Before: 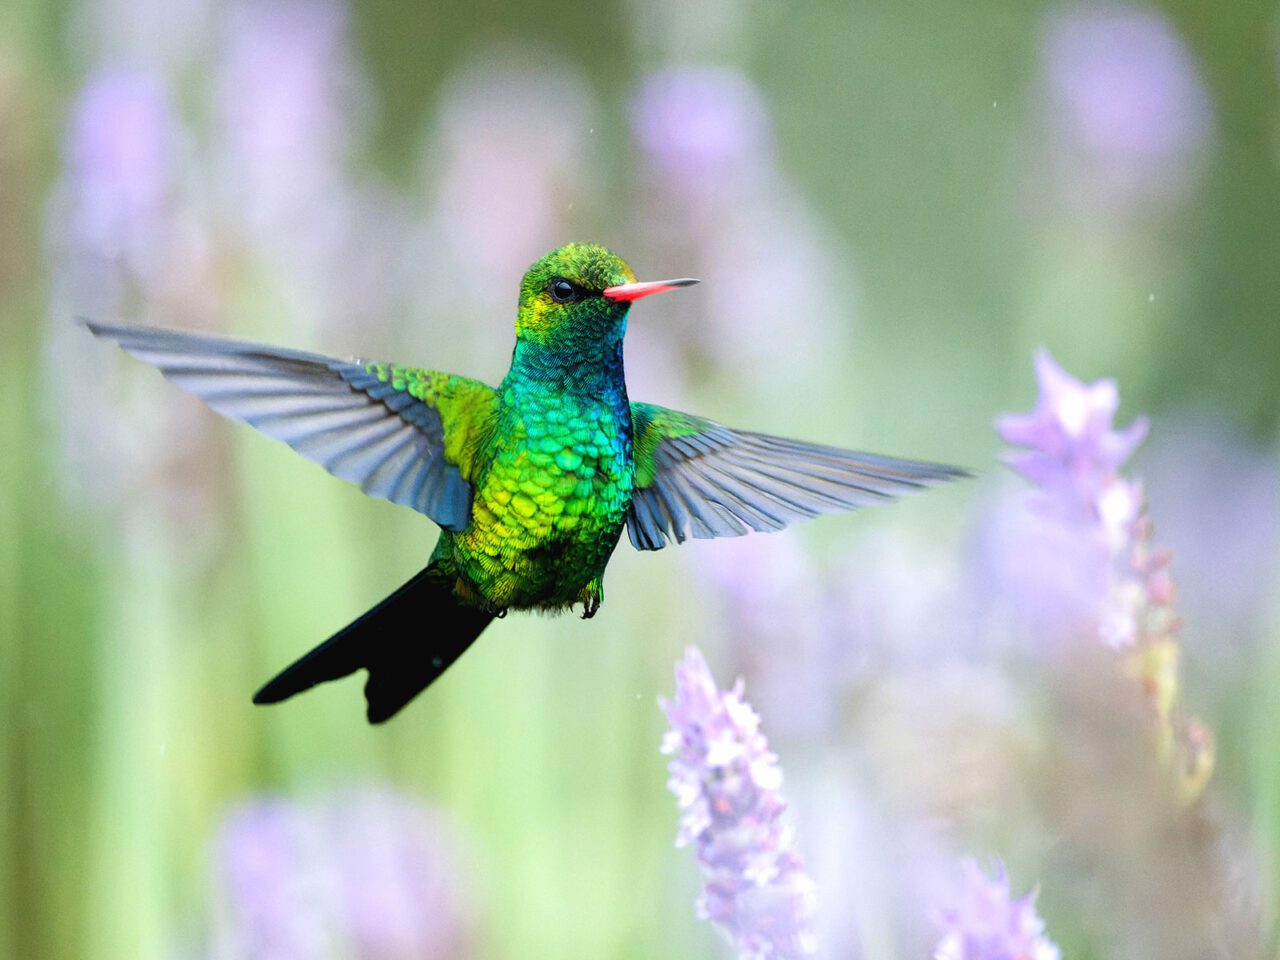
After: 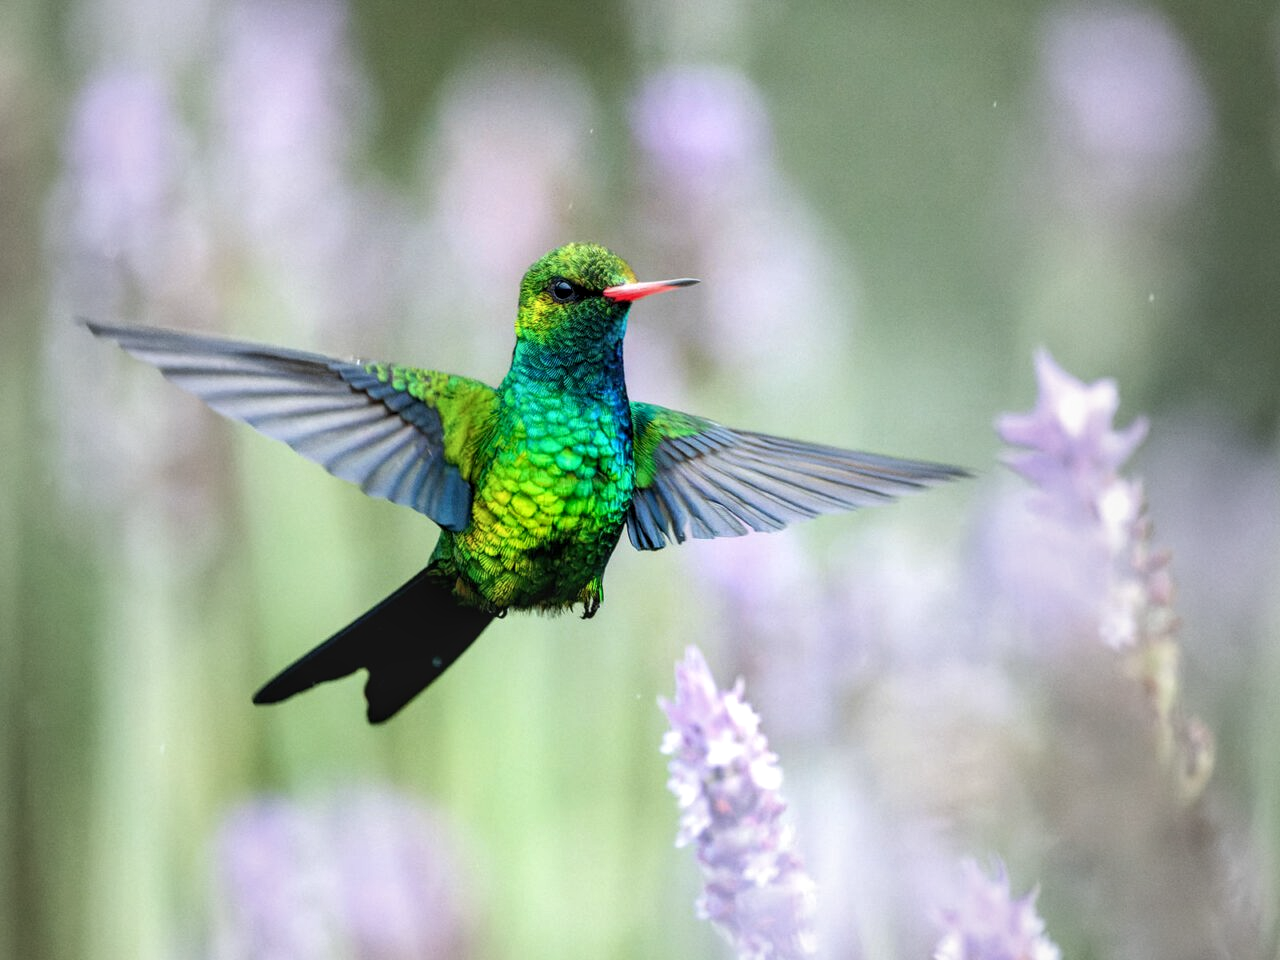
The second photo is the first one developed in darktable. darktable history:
local contrast: detail 130%
vignetting: fall-off start 18.21%, fall-off radius 137.95%, brightness -0.207, center (-0.078, 0.066), width/height ratio 0.62, shape 0.59
